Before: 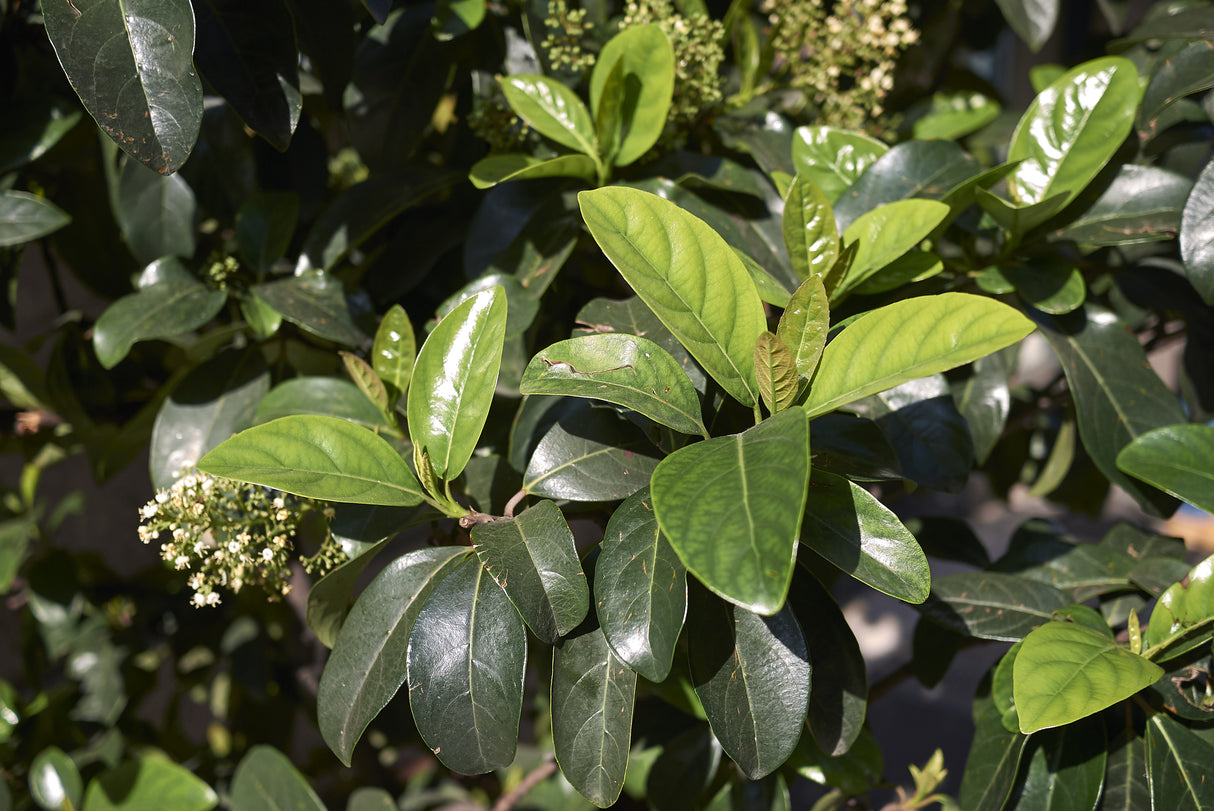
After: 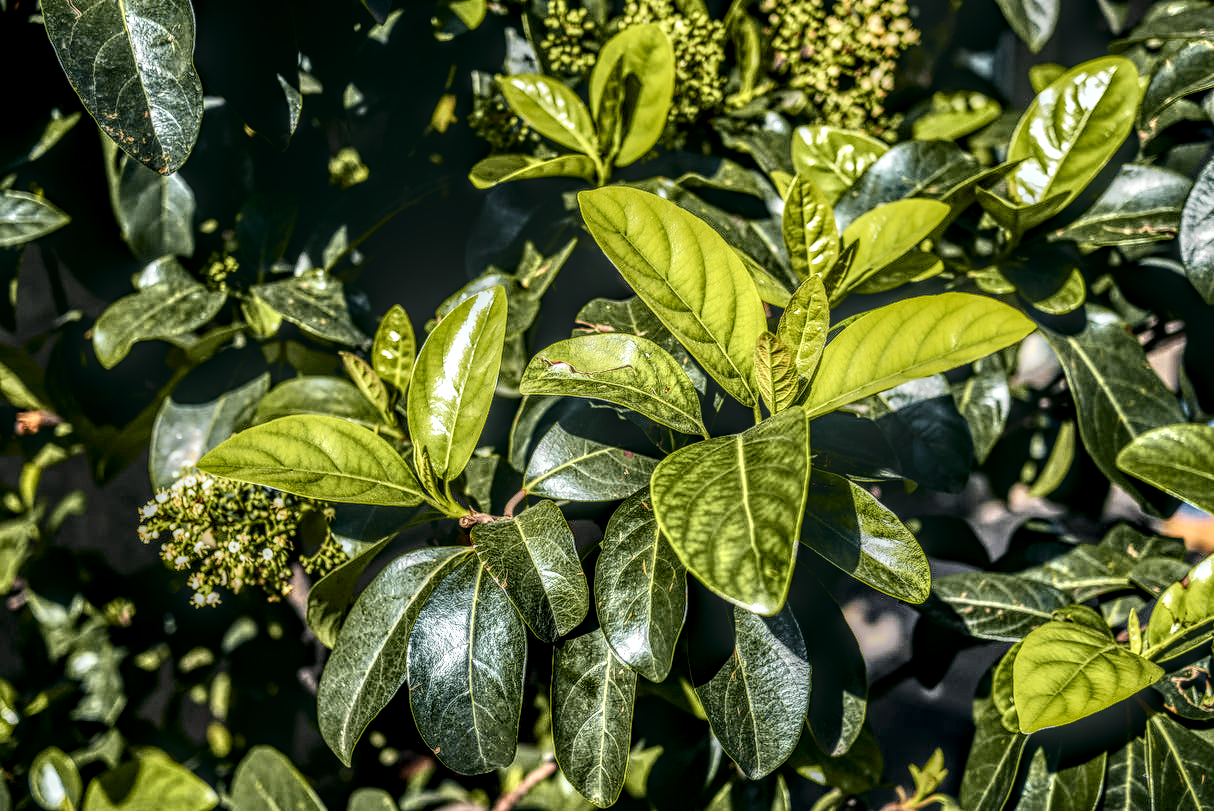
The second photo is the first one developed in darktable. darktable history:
local contrast: highlights 0%, shadows 0%, detail 300%, midtone range 0.3
filmic rgb: middle gray luminance 18.42%, black relative exposure -11.45 EV, white relative exposure 2.55 EV, threshold 6 EV, target black luminance 0%, hardness 8.41, latitude 99%, contrast 1.084, shadows ↔ highlights balance 0.505%, add noise in highlights 0, preserve chrominance max RGB, color science v3 (2019), use custom middle-gray values true, iterations of high-quality reconstruction 0, contrast in highlights soft, enable highlight reconstruction true
tone curve: curves: ch0 [(0, 0.036) (0.037, 0.042) (0.184, 0.146) (0.438, 0.521) (0.54, 0.668) (0.698, 0.835) (0.856, 0.92) (1, 0.98)]; ch1 [(0, 0) (0.393, 0.415) (0.447, 0.448) (0.482, 0.459) (0.509, 0.496) (0.527, 0.525) (0.571, 0.602) (0.619, 0.671) (0.715, 0.729) (1, 1)]; ch2 [(0, 0) (0.369, 0.388) (0.449, 0.454) (0.499, 0.5) (0.521, 0.517) (0.53, 0.544) (0.561, 0.607) (0.674, 0.735) (1, 1)], color space Lab, independent channels, preserve colors none
